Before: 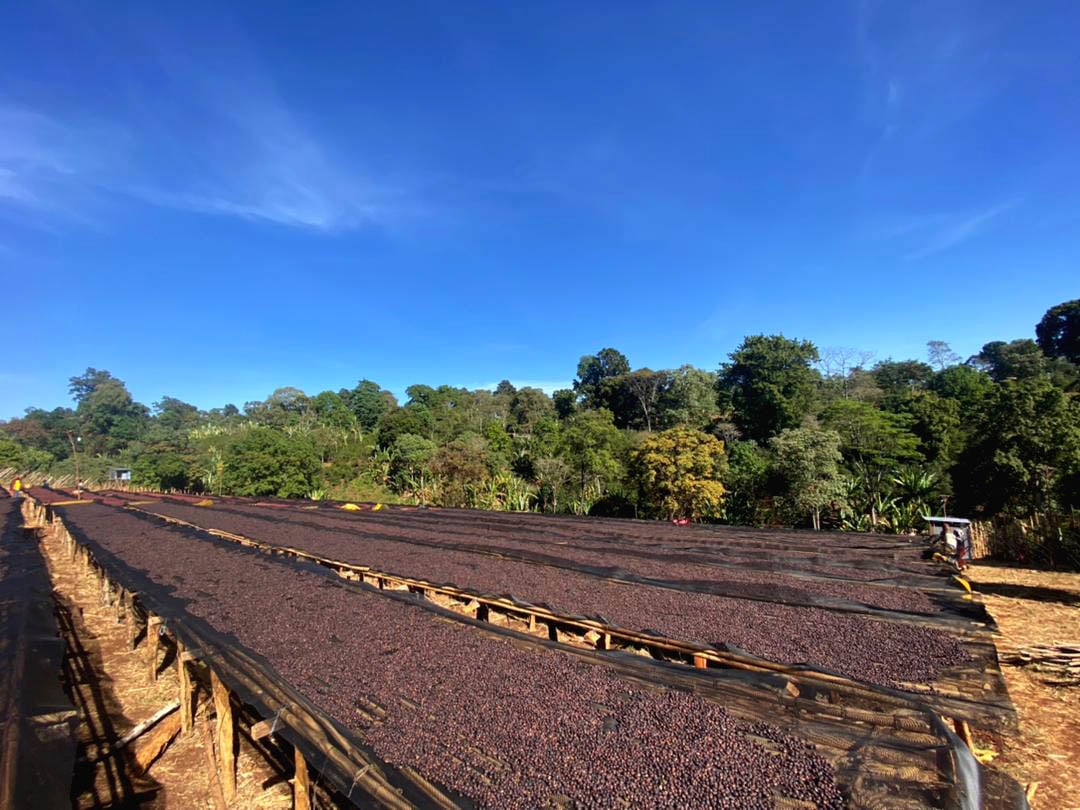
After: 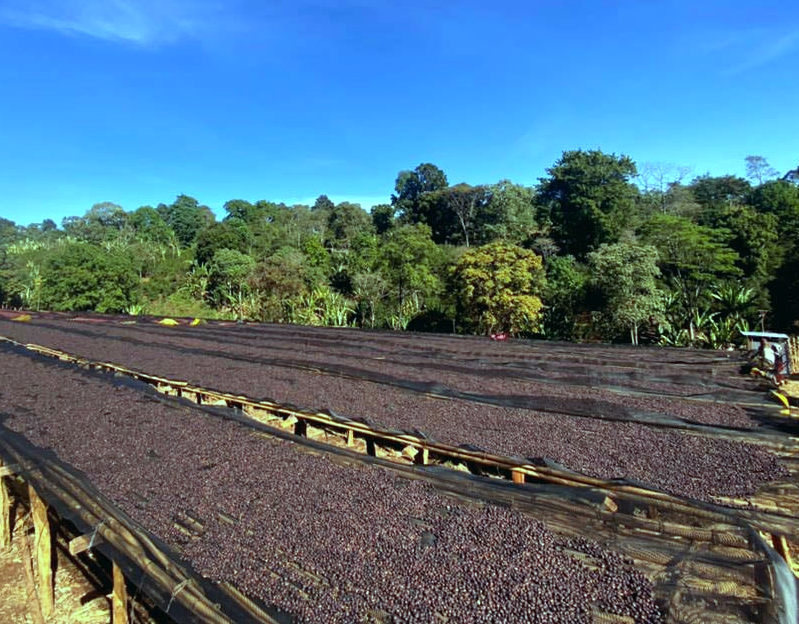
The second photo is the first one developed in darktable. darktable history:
crop: left 16.871%, top 22.857%, right 9.116%
color balance: mode lift, gamma, gain (sRGB), lift [0.997, 0.979, 1.021, 1.011], gamma [1, 1.084, 0.916, 0.998], gain [1, 0.87, 1.13, 1.101], contrast 4.55%, contrast fulcrum 38.24%, output saturation 104.09%
